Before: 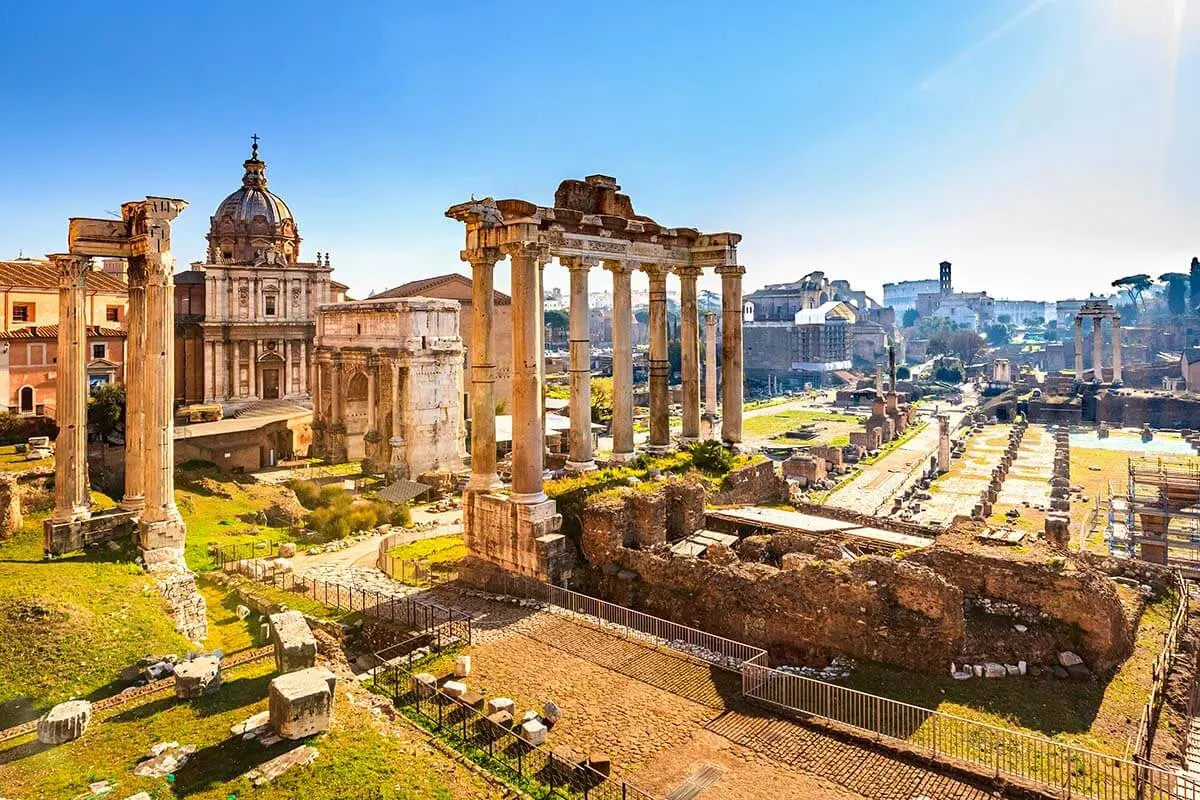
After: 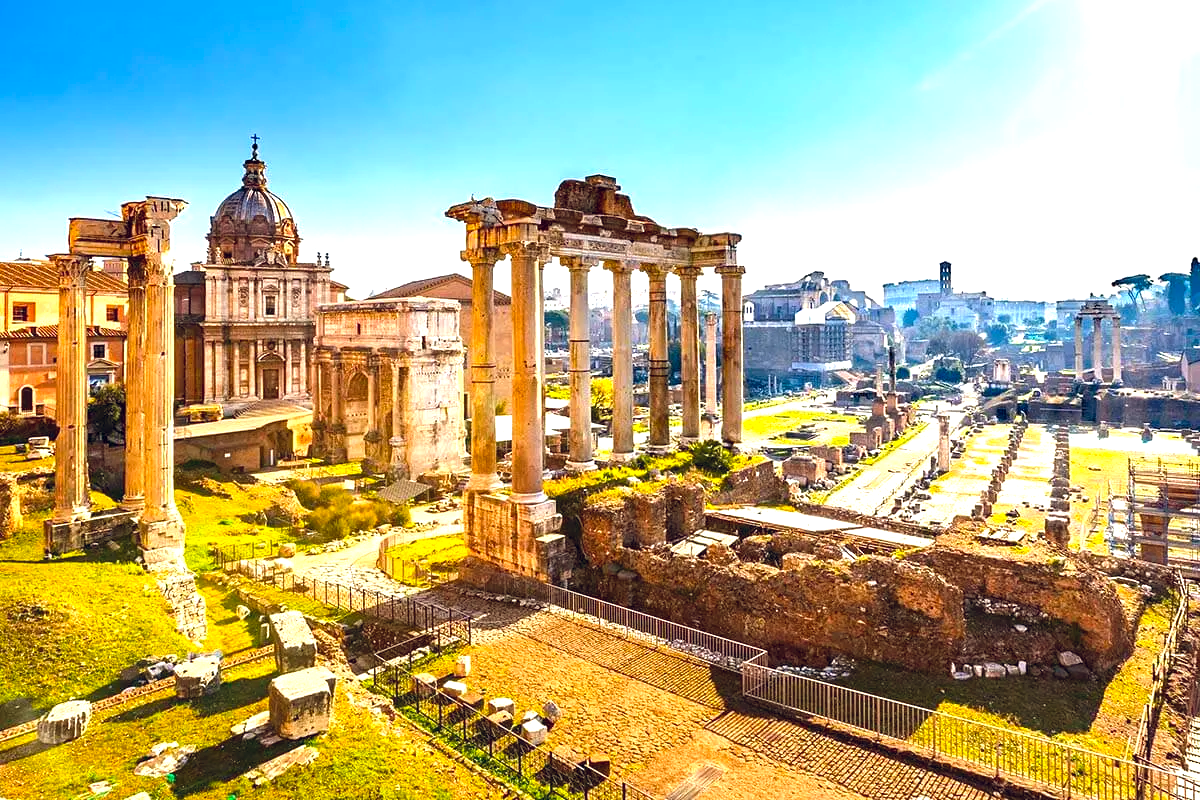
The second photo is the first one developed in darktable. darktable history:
color balance rgb: power › hue 328.7°, global offset › chroma 0.06%, global offset › hue 253.55°, perceptual saturation grading › global saturation 19.774%, perceptual brilliance grading › global brilliance 18.791%
